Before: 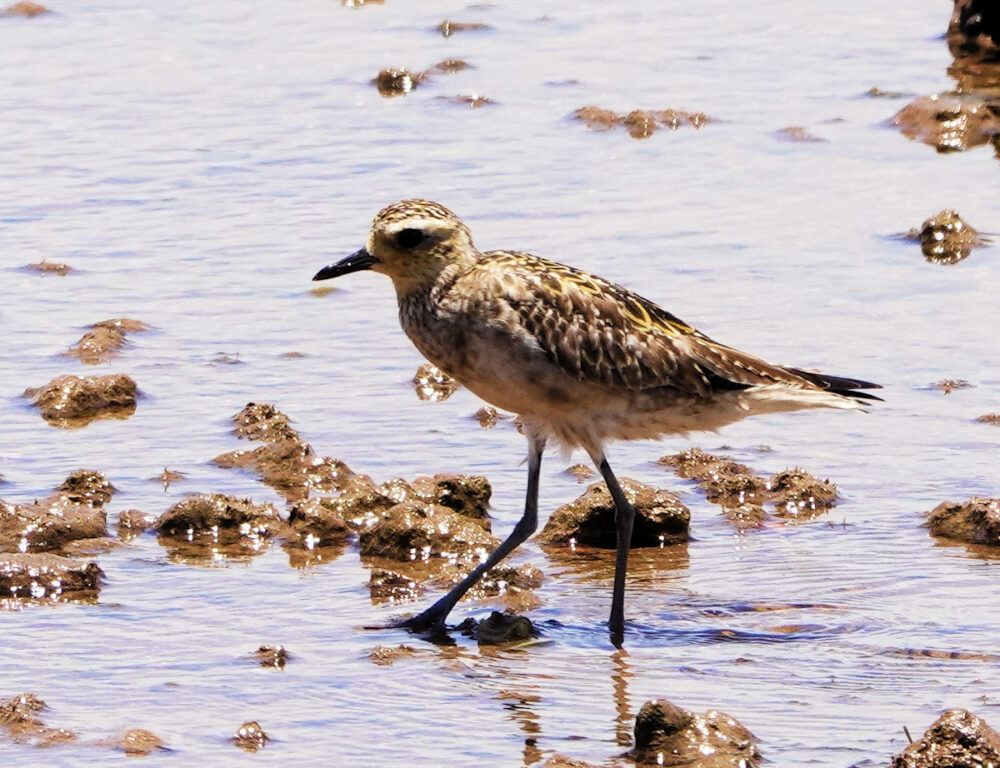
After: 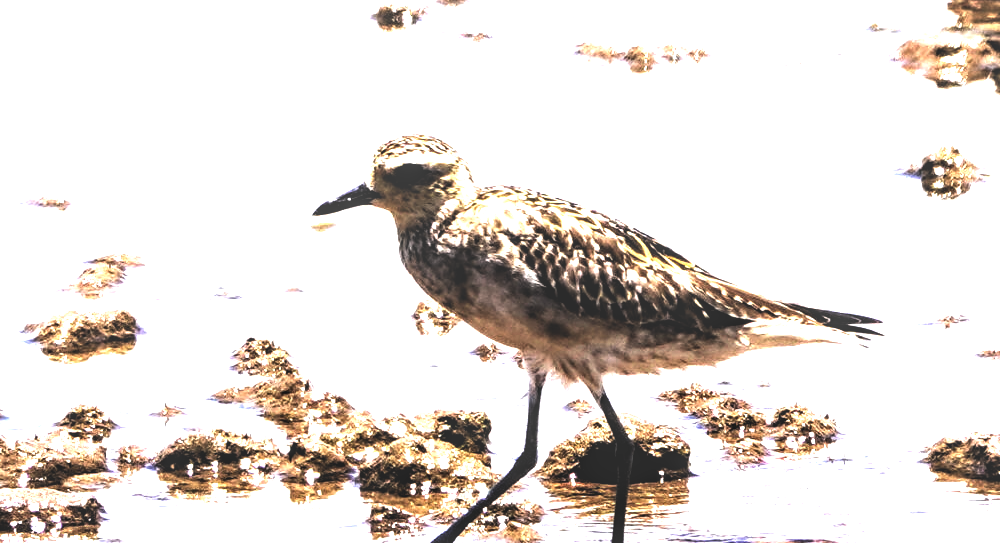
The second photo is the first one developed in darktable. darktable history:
local contrast: on, module defaults
crop and rotate: top 8.496%, bottom 20.798%
levels: levels [0.044, 0.475, 0.791]
tone equalizer: -8 EV -0.747 EV, -7 EV -0.731 EV, -6 EV -0.581 EV, -5 EV -0.425 EV, -3 EV 0.373 EV, -2 EV 0.6 EV, -1 EV 0.698 EV, +0 EV 0.754 EV, edges refinement/feathering 500, mask exposure compensation -1.57 EV, preserve details no
